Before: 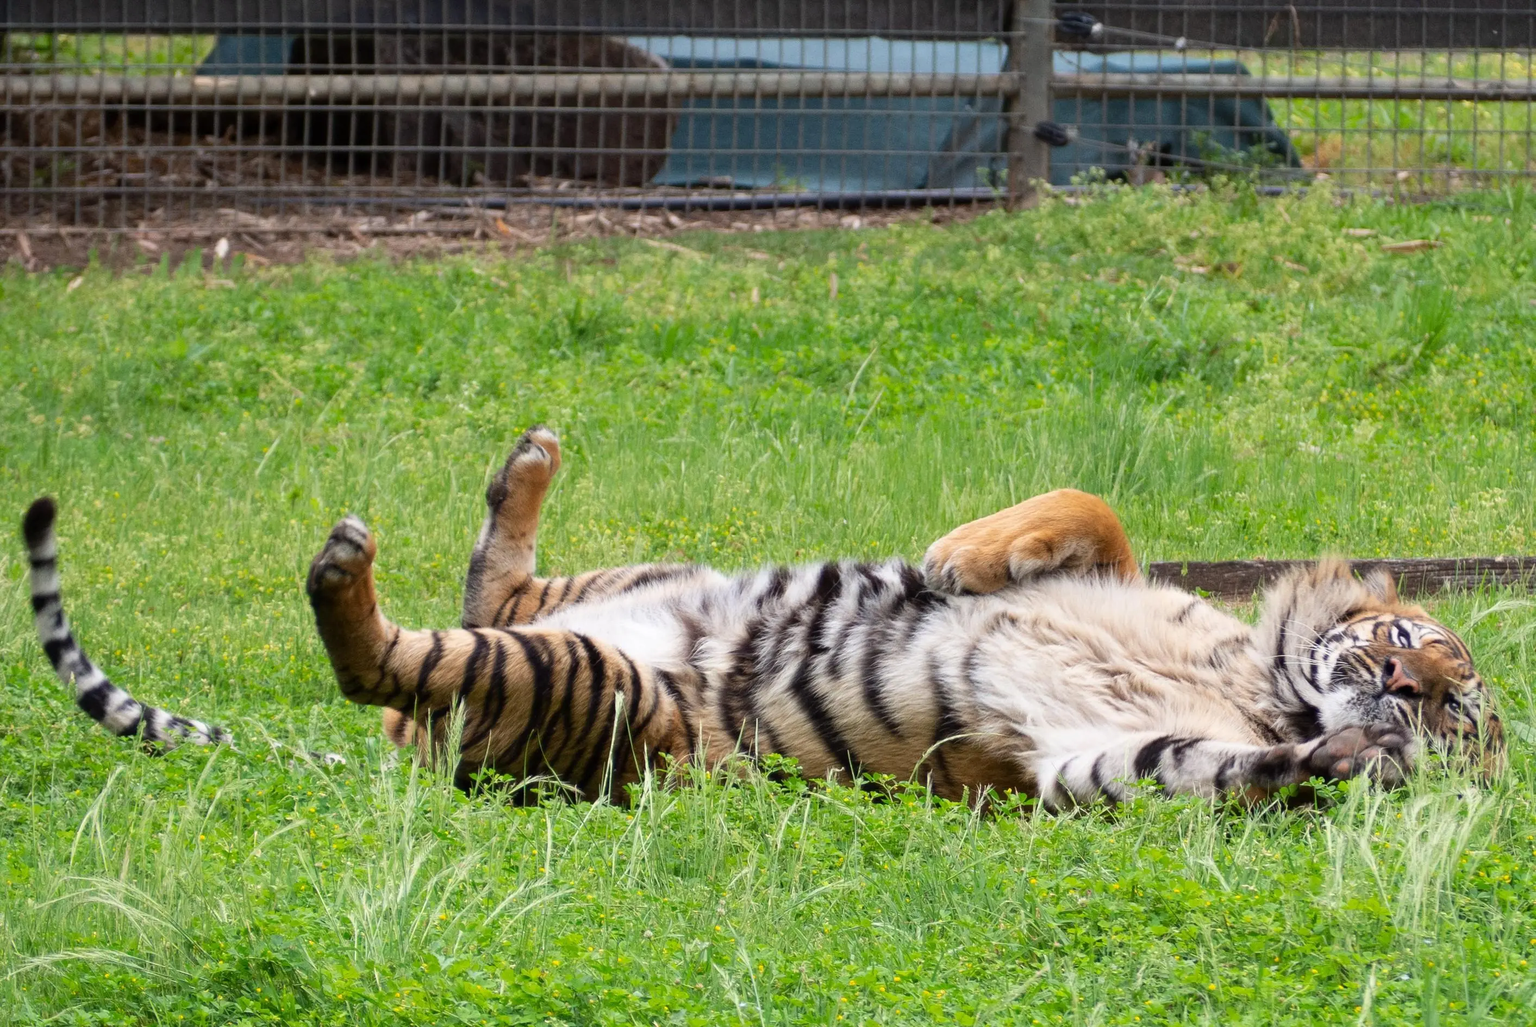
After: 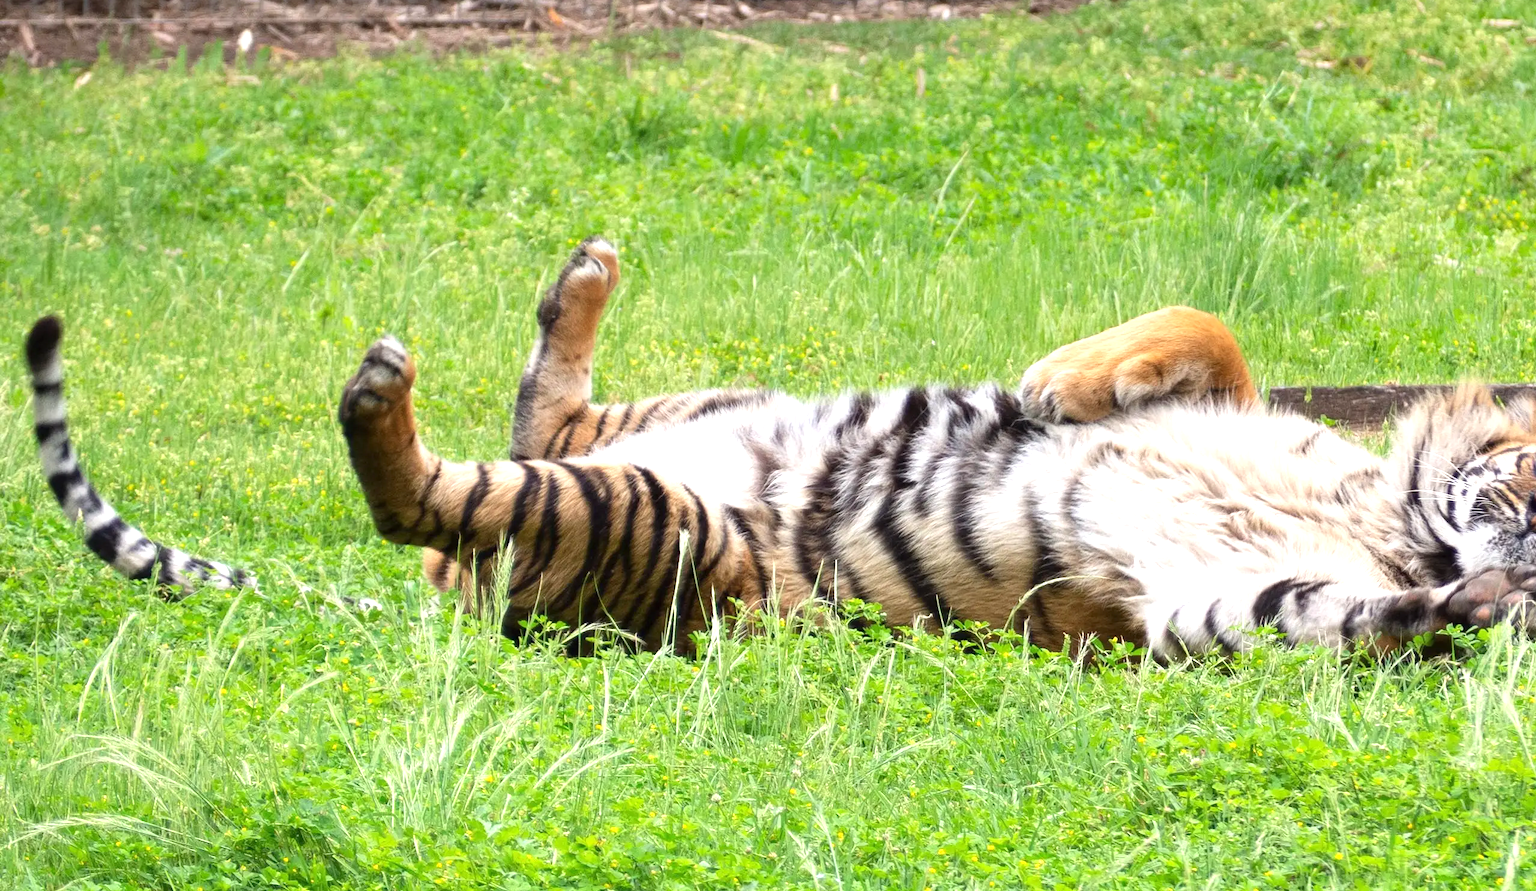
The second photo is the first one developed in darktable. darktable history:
exposure: black level correction 0, exposure 0.698 EV, compensate highlight preservation false
crop: top 20.606%, right 9.436%, bottom 0.335%
